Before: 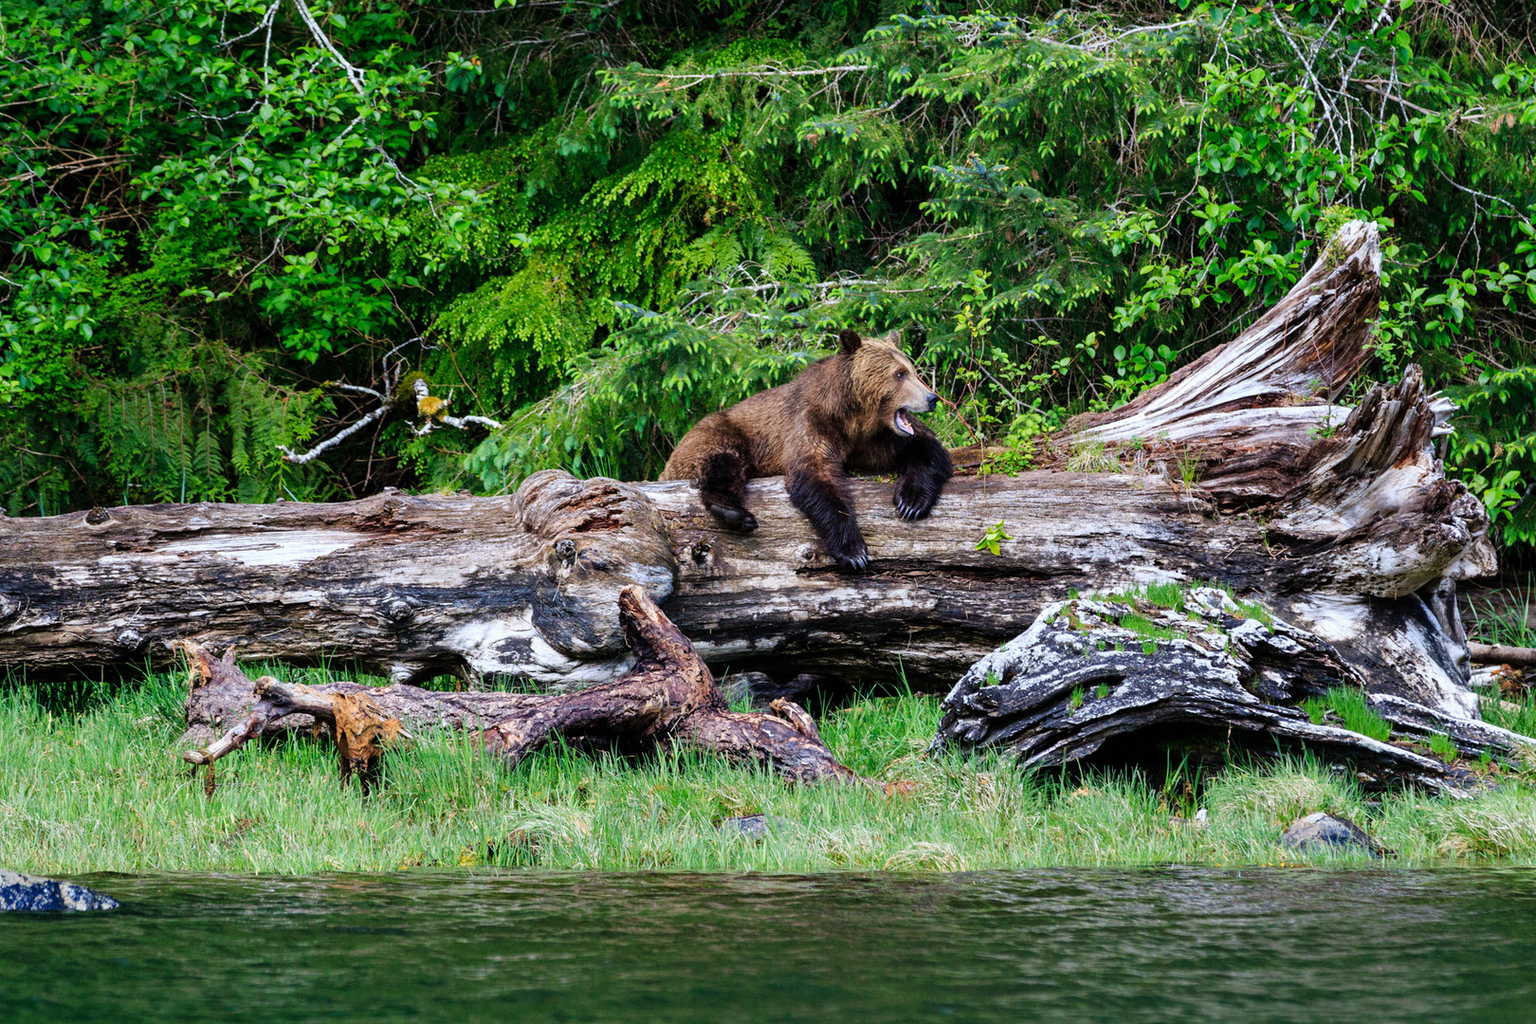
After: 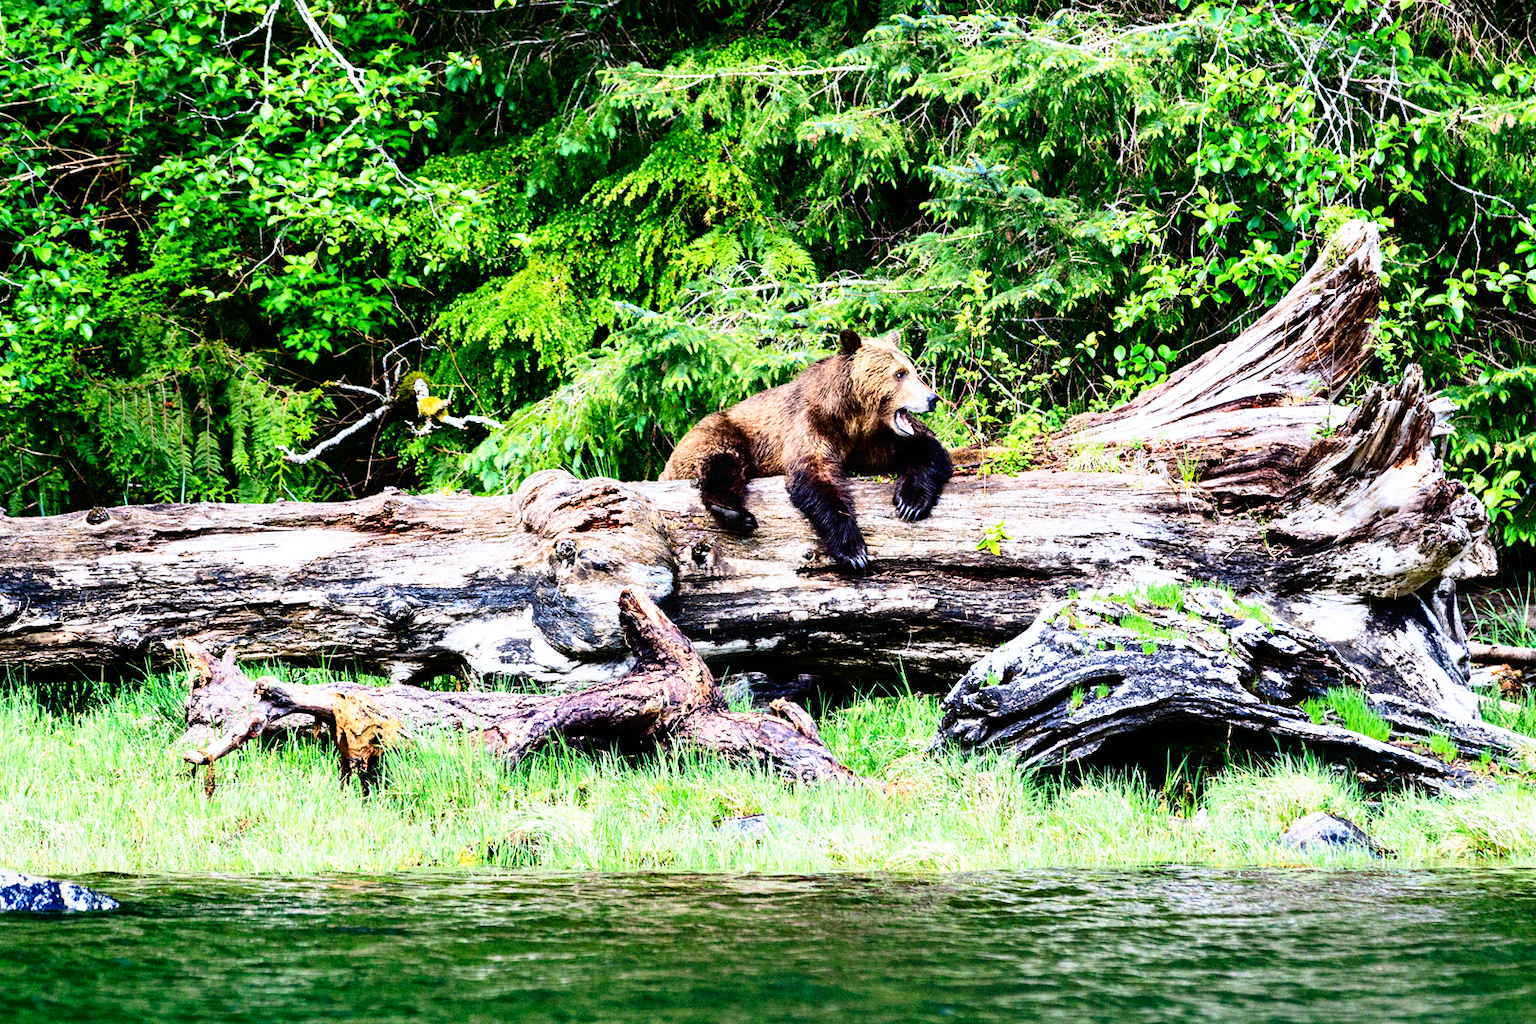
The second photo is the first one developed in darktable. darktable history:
contrast brightness saturation: contrast 0.22
base curve: curves: ch0 [(0, 0) (0.012, 0.01) (0.073, 0.168) (0.31, 0.711) (0.645, 0.957) (1, 1)], preserve colors none
